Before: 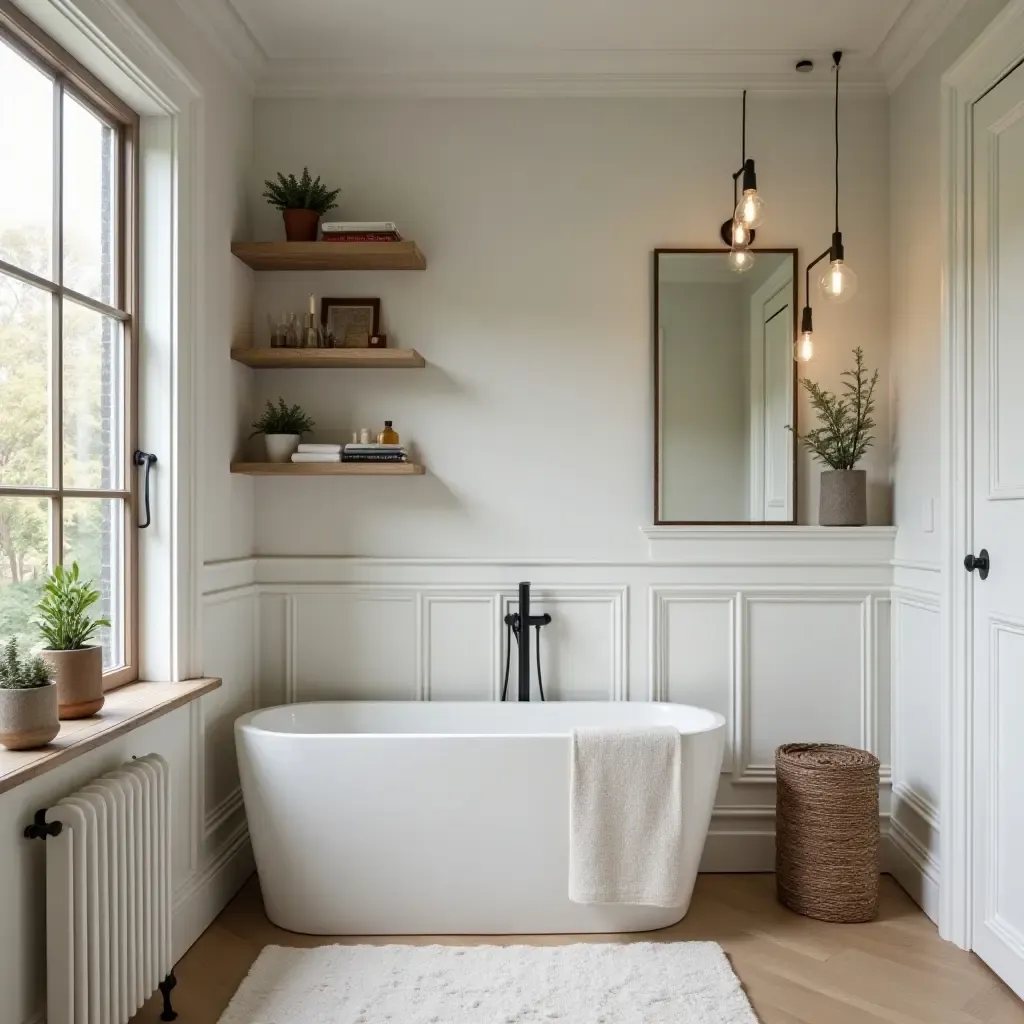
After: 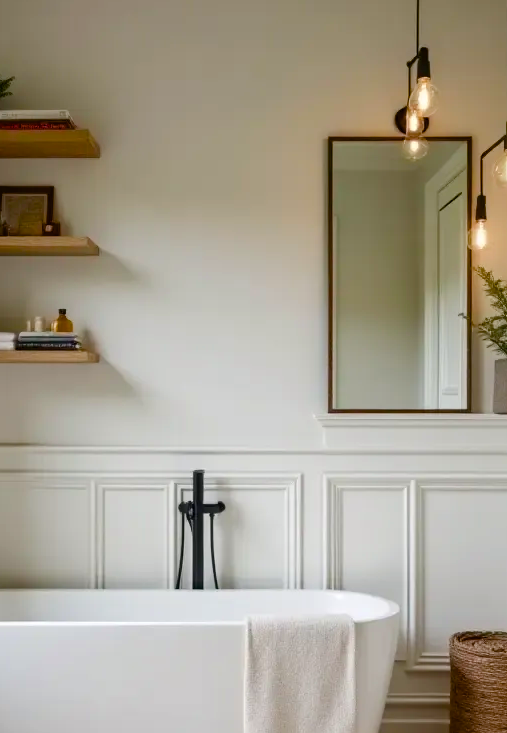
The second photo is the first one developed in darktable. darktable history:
crop: left 31.933%, top 10.989%, right 18.503%, bottom 17.337%
color balance rgb: highlights gain › chroma 0.19%, highlights gain › hue 330.89°, linear chroma grading › global chroma 14.939%, perceptual saturation grading › global saturation 20%, perceptual saturation grading › highlights -14.408%, perceptual saturation grading › shadows 49.588%
